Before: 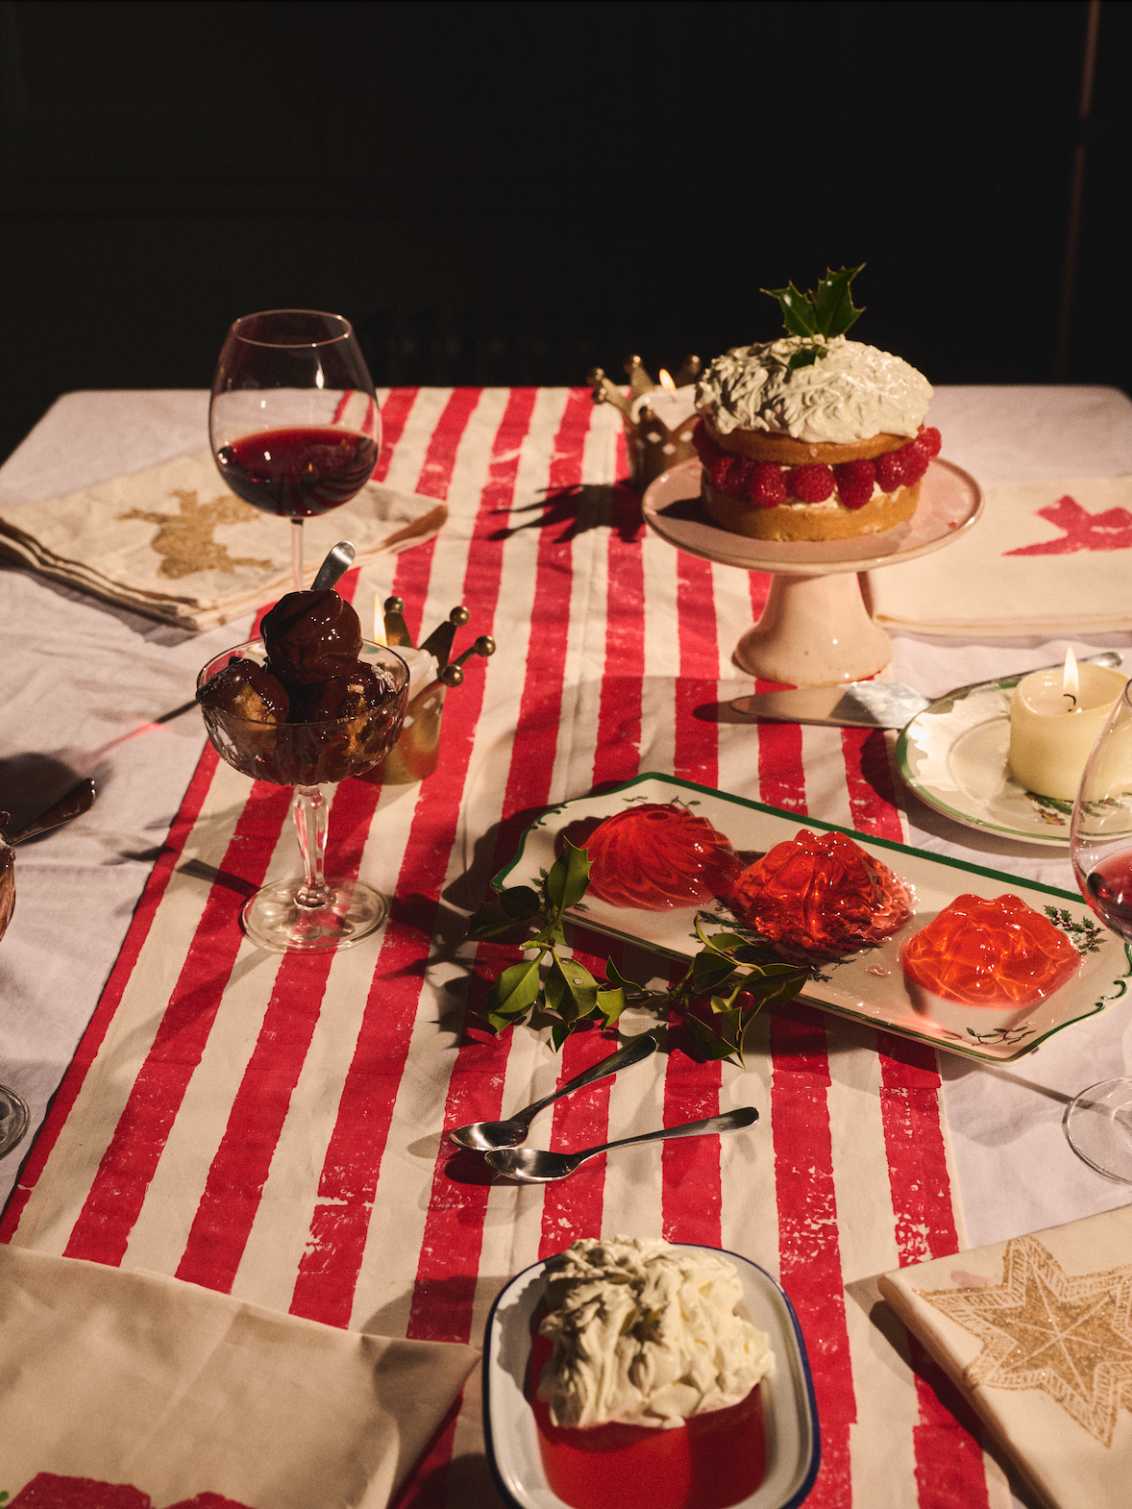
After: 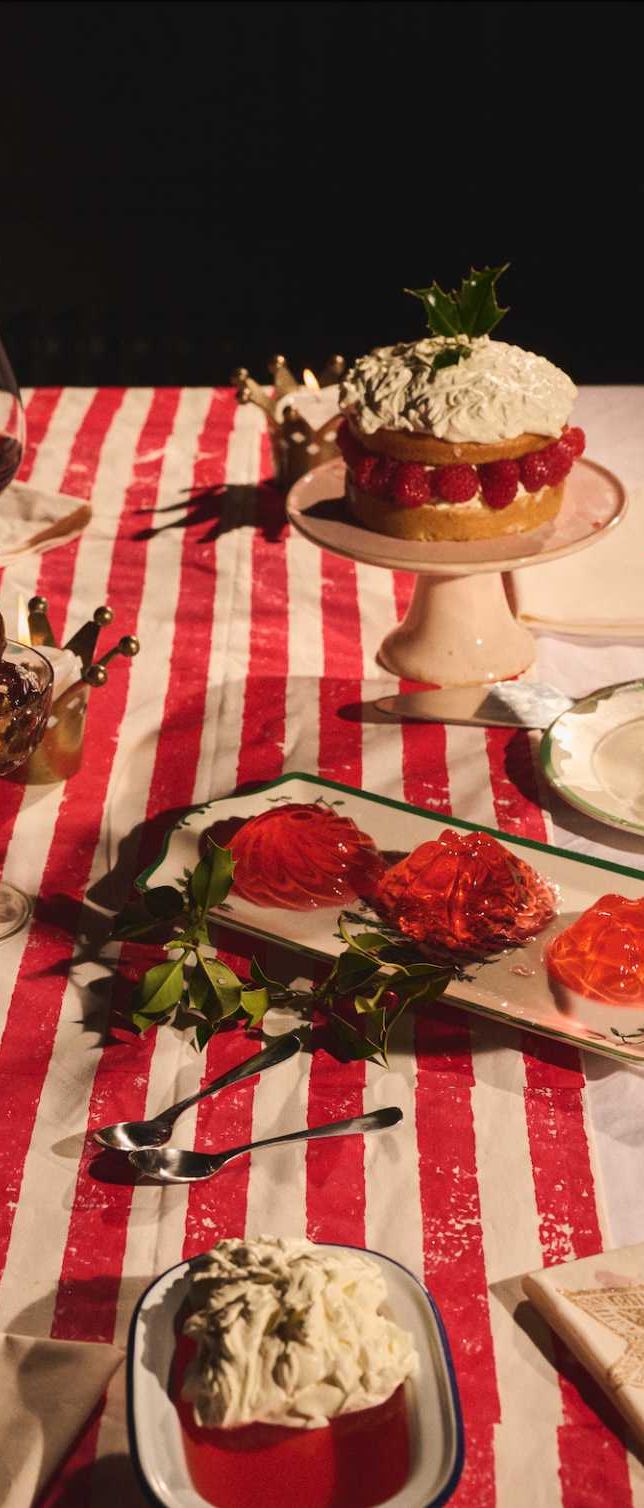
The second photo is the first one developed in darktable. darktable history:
crop: left 31.536%, top 0.01%, right 11.572%
